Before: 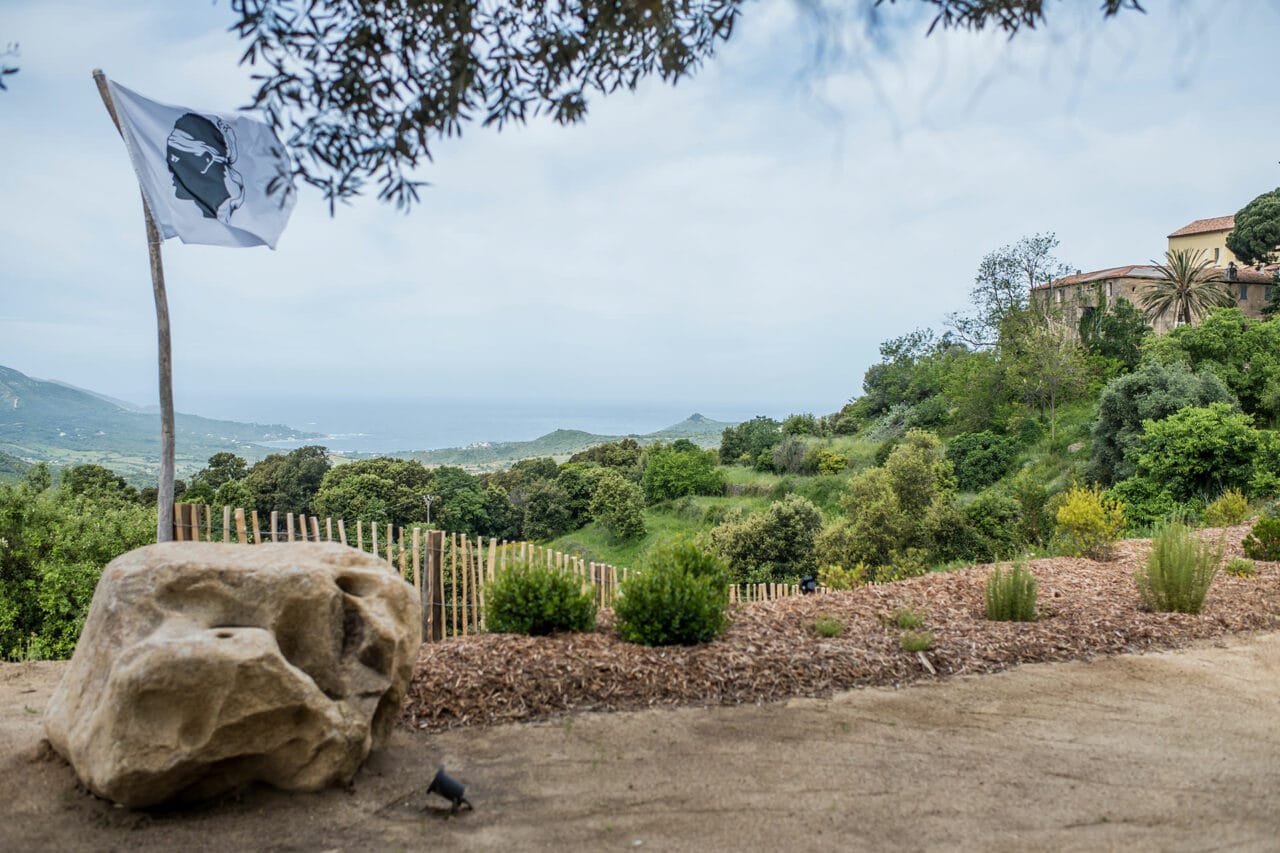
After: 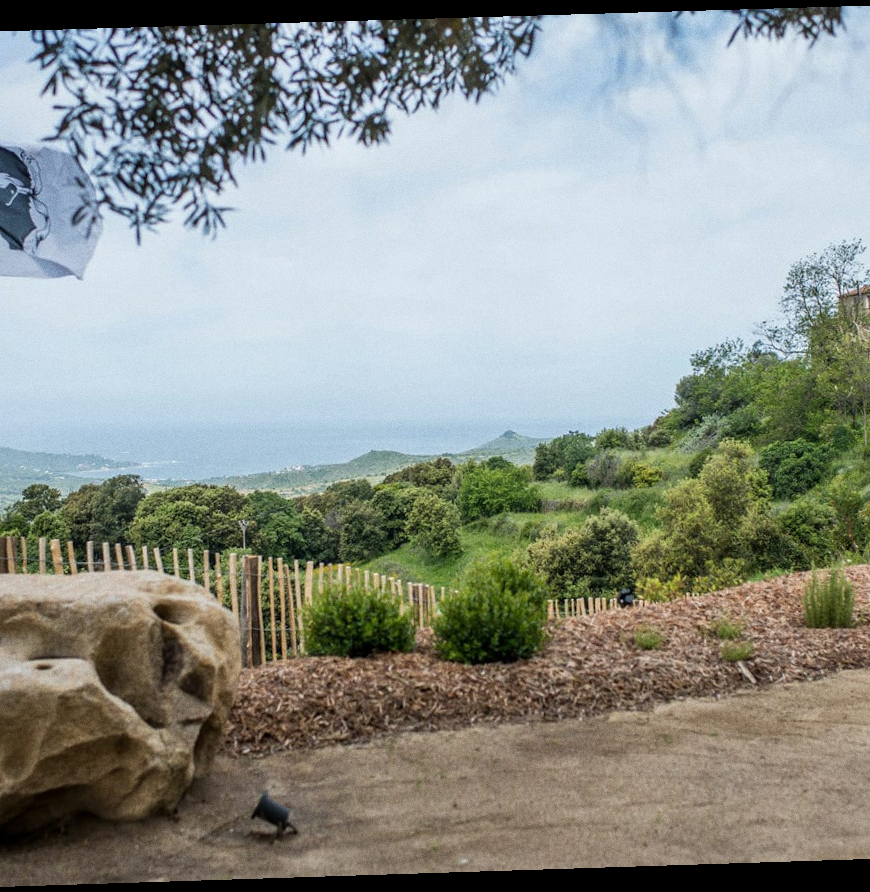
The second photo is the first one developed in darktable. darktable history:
rotate and perspective: rotation -1.77°, lens shift (horizontal) 0.004, automatic cropping off
crop and rotate: left 15.446%, right 17.836%
grain: coarseness 0.47 ISO
